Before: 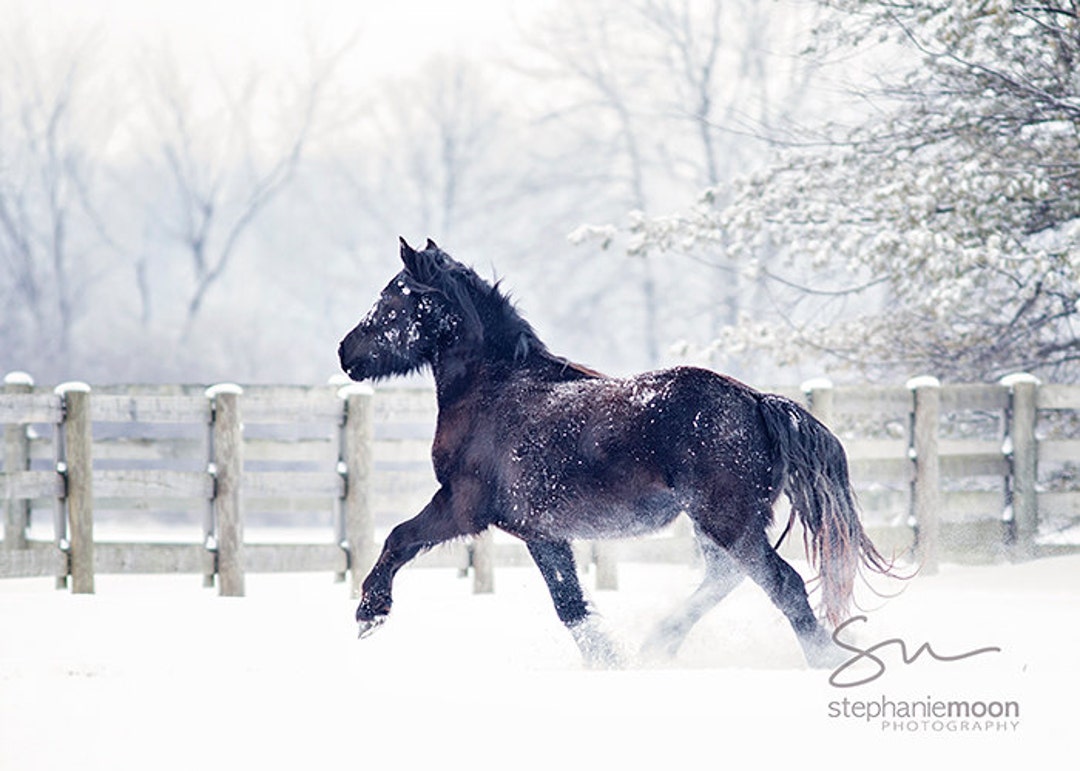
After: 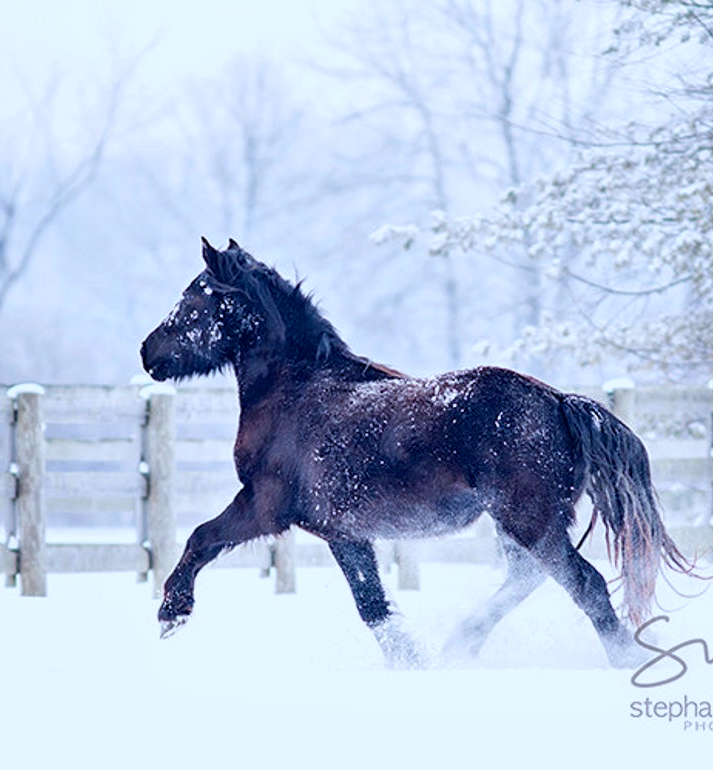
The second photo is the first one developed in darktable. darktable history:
crop and rotate: left 18.442%, right 15.508%
color calibration: output R [0.994, 0.059, -0.119, 0], output G [-0.036, 1.09, -0.119, 0], output B [0.078, -0.108, 0.961, 0], illuminant custom, x 0.371, y 0.382, temperature 4281.14 K
